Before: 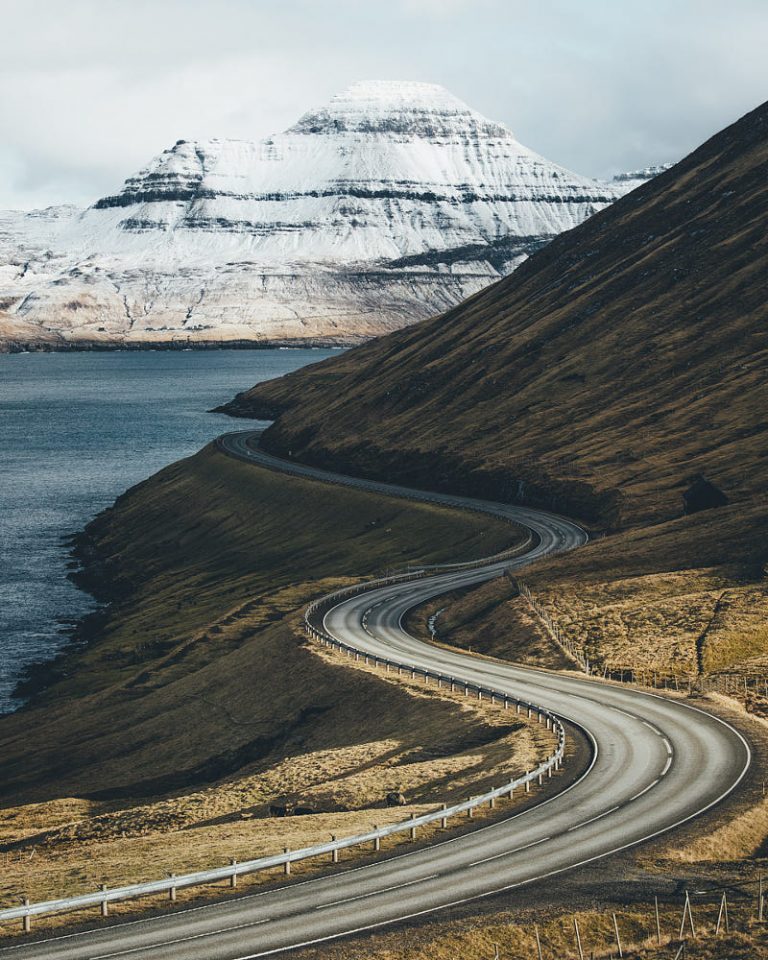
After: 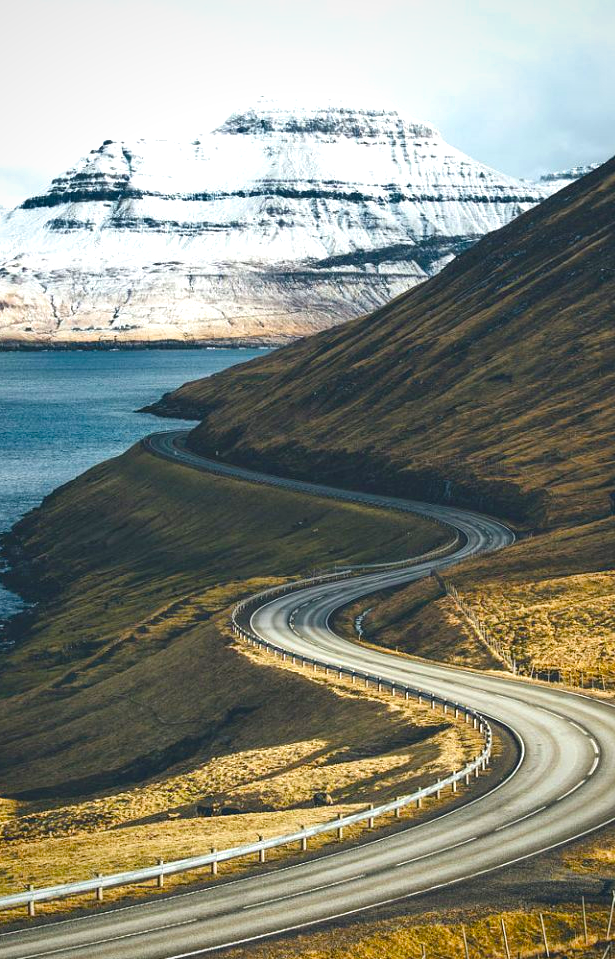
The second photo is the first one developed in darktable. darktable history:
exposure: black level correction -0.002, exposure 0.531 EV, compensate exposure bias true, compensate highlight preservation false
vignetting: fall-off radius 93.77%, saturation 0.38, unbound false
shadows and highlights: shadows 29.58, highlights -30.44, low approximation 0.01, soften with gaussian
crop and rotate: left 9.612%, right 10.273%
velvia: strength 32.3%, mid-tones bias 0.208
